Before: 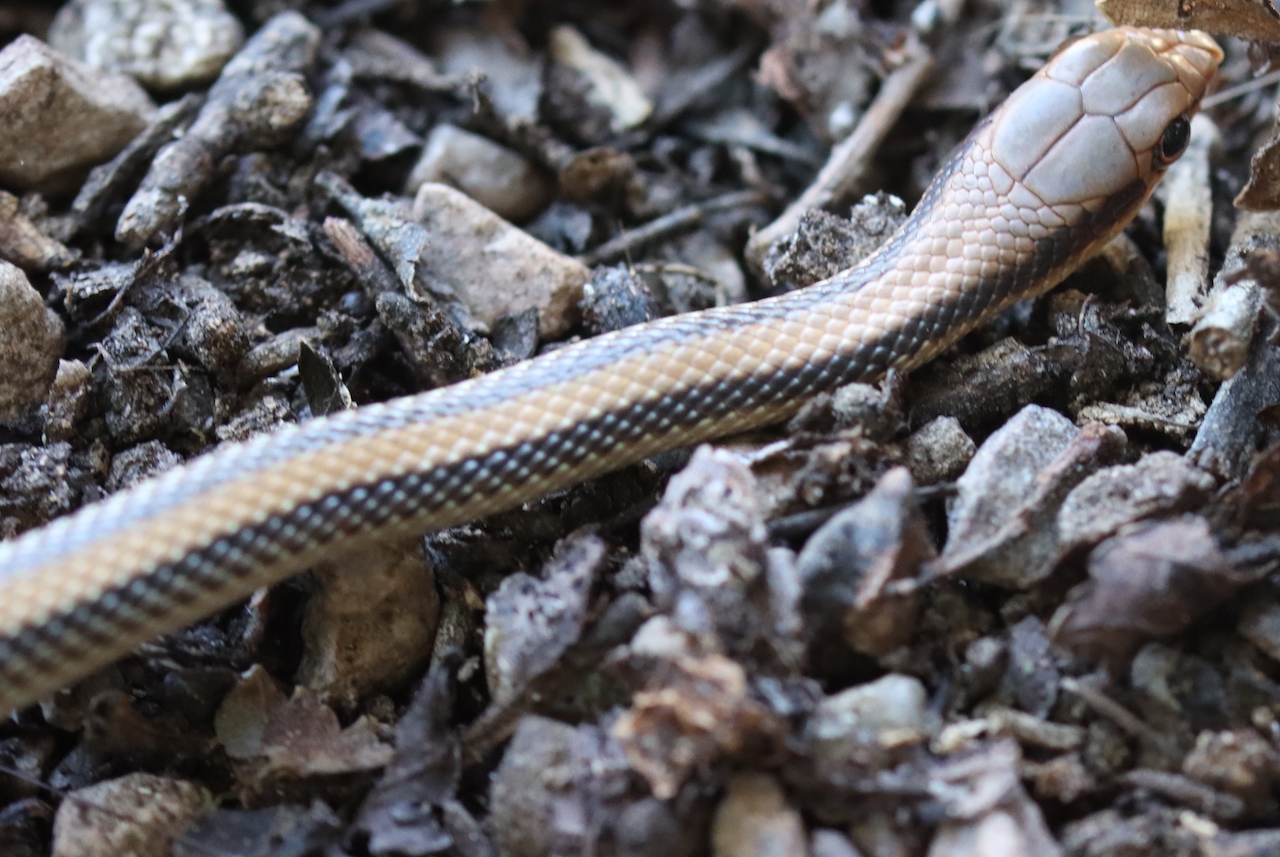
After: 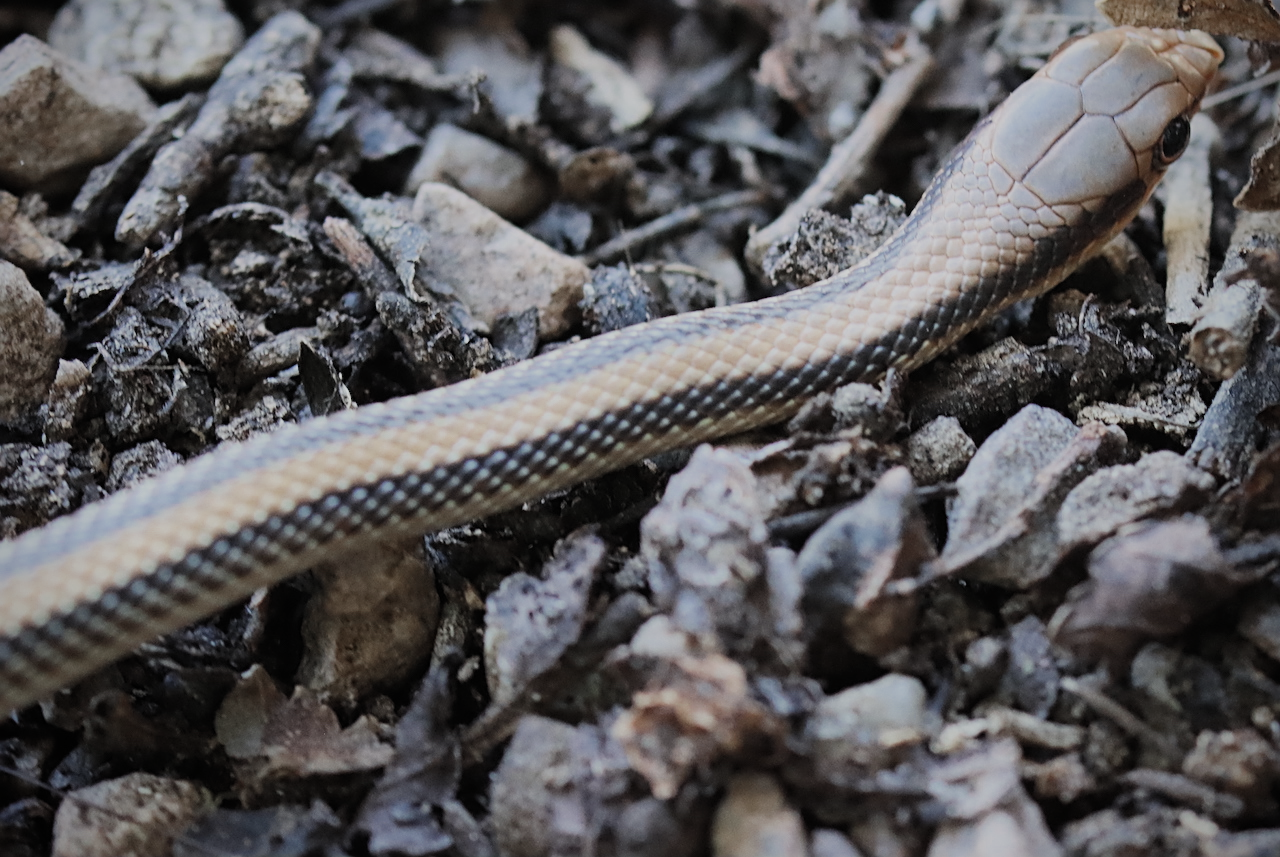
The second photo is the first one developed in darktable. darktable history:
exposure: exposure 0.124 EV, compensate highlight preservation false
sharpen: on, module defaults
filmic rgb: black relative exposure -8.53 EV, white relative exposure 5.51 EV, hardness 3.35, contrast 1.018, color science v5 (2021), contrast in shadows safe, contrast in highlights safe
vignetting: saturation 0.045, unbound false
color zones: curves: ch0 [(0, 0.5) (0.125, 0.4) (0.25, 0.5) (0.375, 0.4) (0.5, 0.4) (0.625, 0.35) (0.75, 0.35) (0.875, 0.5)]; ch1 [(0, 0.35) (0.125, 0.45) (0.25, 0.35) (0.375, 0.35) (0.5, 0.35) (0.625, 0.35) (0.75, 0.45) (0.875, 0.35)]; ch2 [(0, 0.6) (0.125, 0.5) (0.25, 0.5) (0.375, 0.6) (0.5, 0.6) (0.625, 0.5) (0.75, 0.5) (0.875, 0.5)]
